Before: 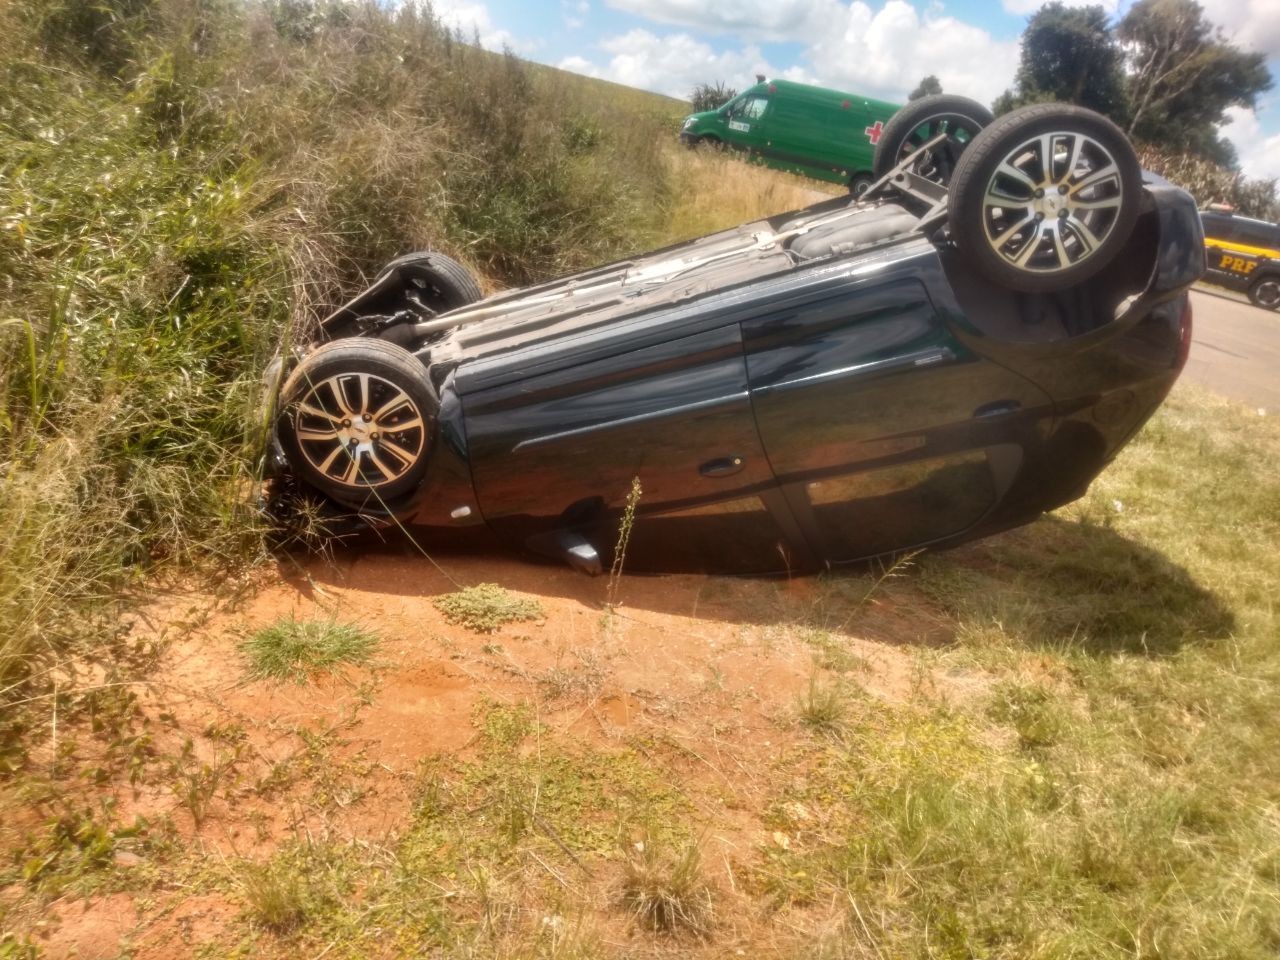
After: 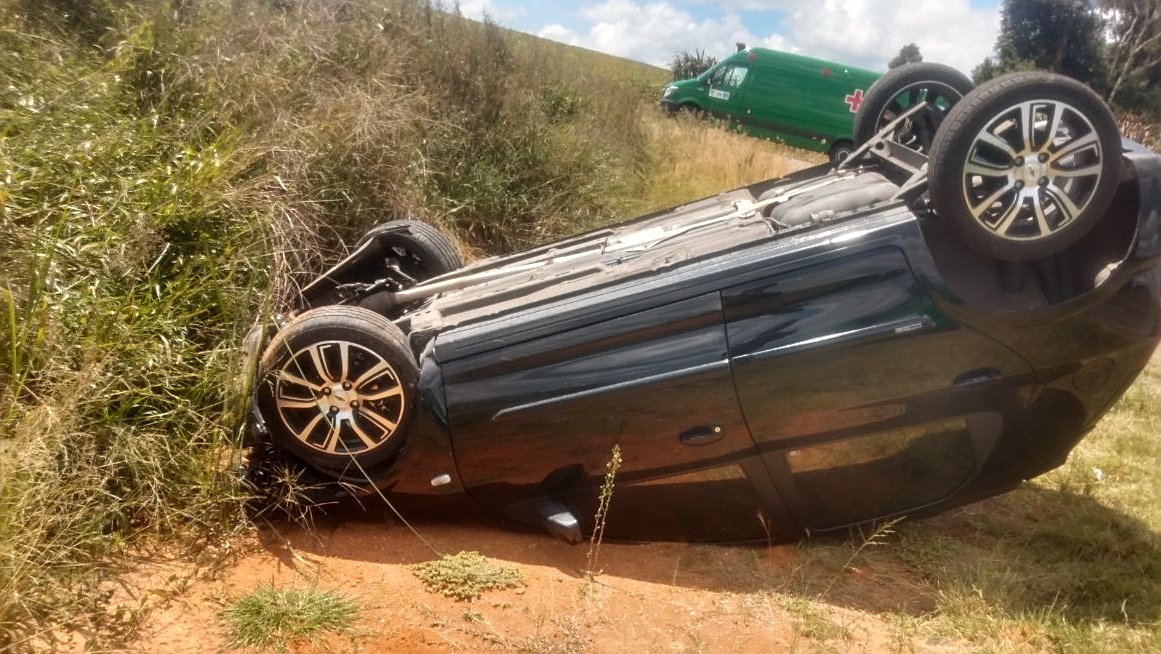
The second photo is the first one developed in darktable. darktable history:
sharpen: amount 0.533
crop: left 1.597%, top 3.383%, right 7.696%, bottom 28.435%
